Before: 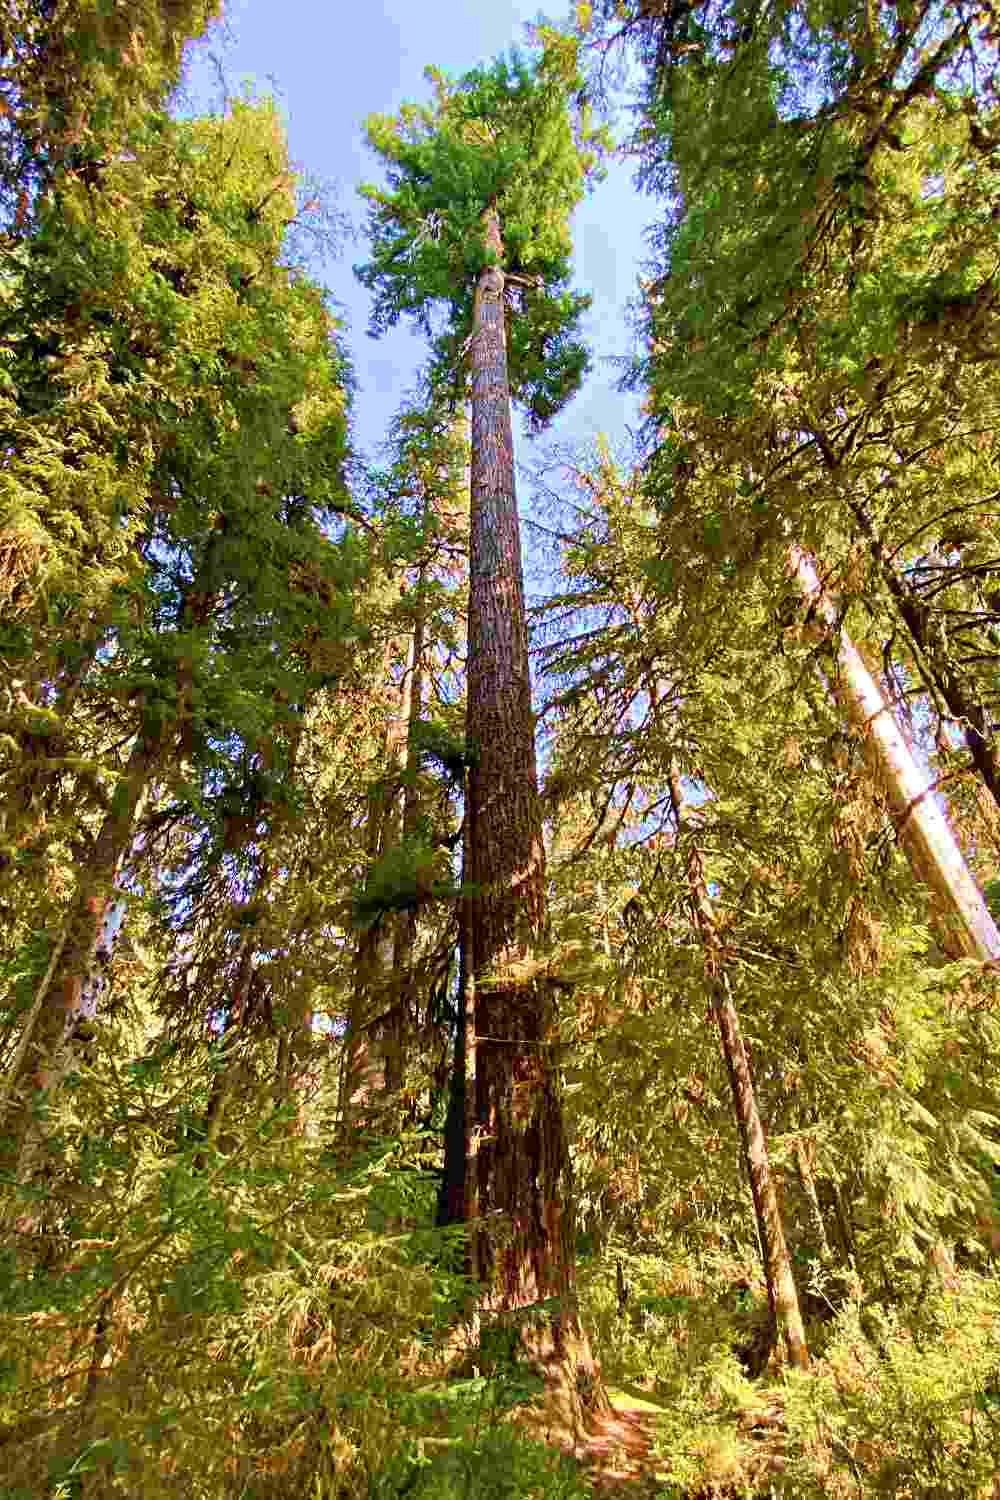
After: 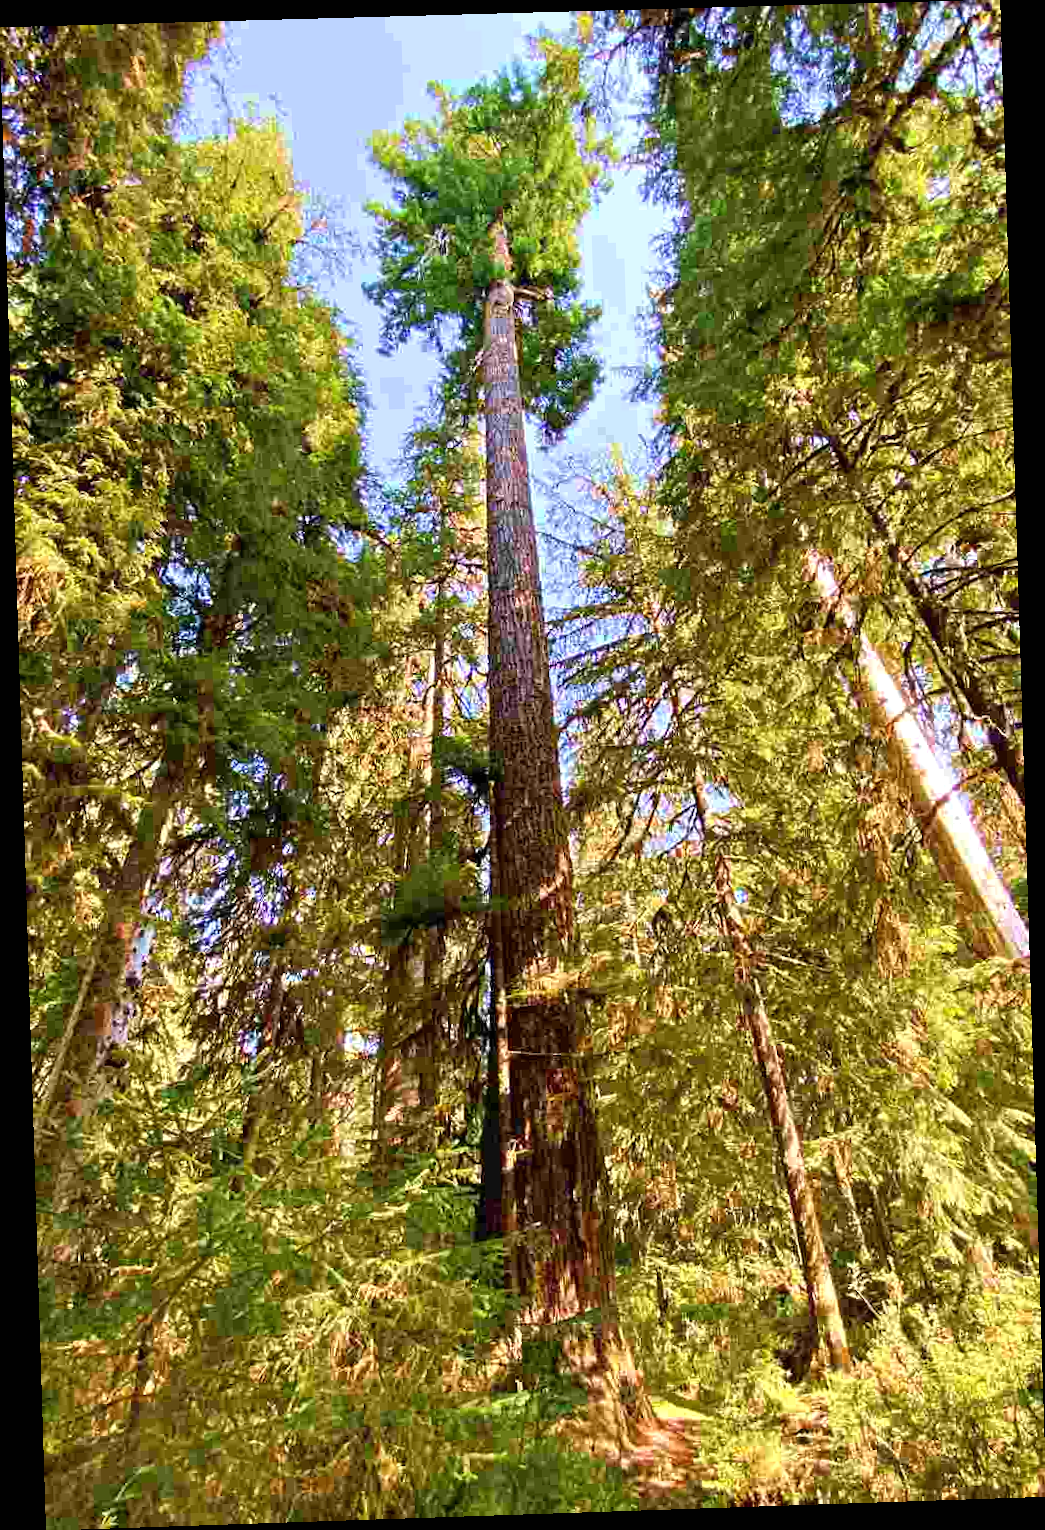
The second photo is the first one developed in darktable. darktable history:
rotate and perspective: rotation -1.77°, lens shift (horizontal) 0.004, automatic cropping off
exposure: black level correction 0, exposure 0.2 EV, compensate exposure bias true, compensate highlight preservation false
